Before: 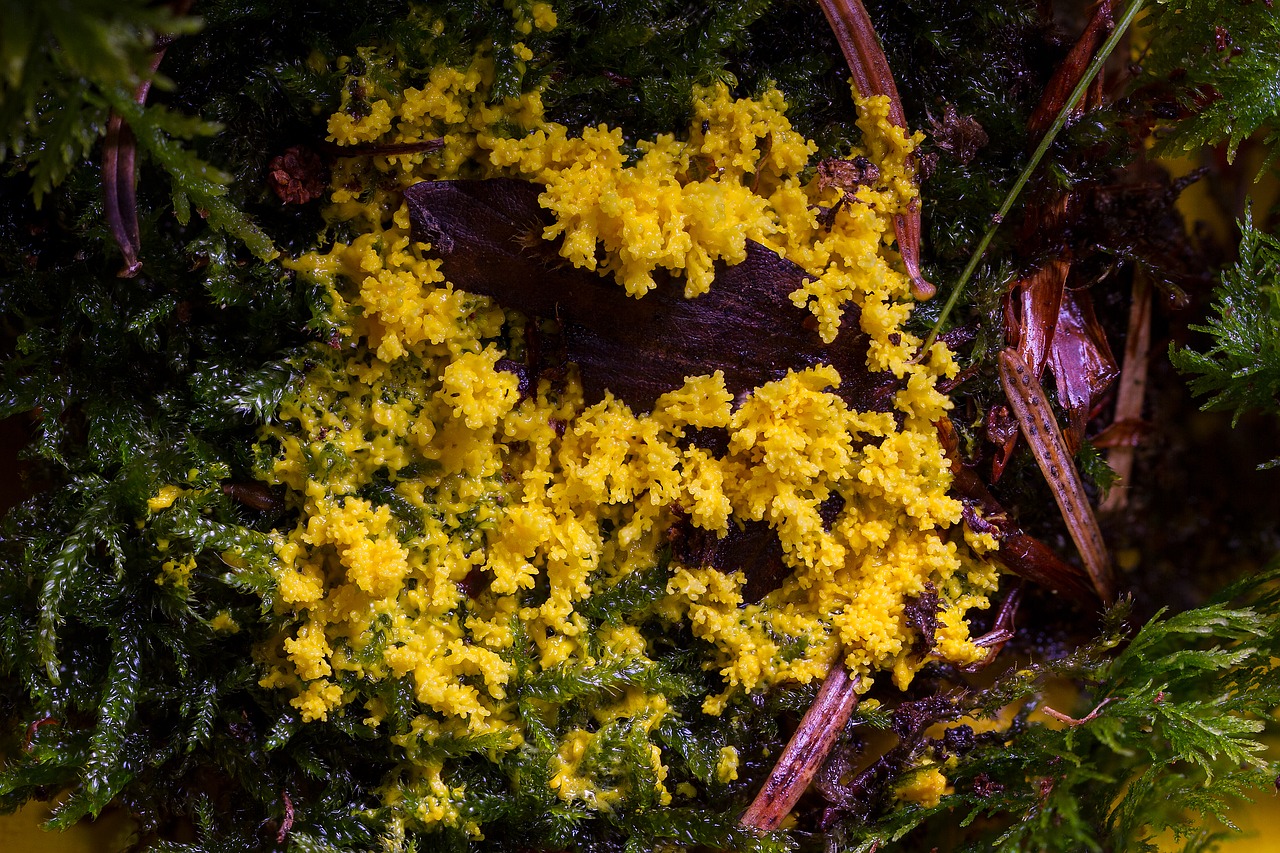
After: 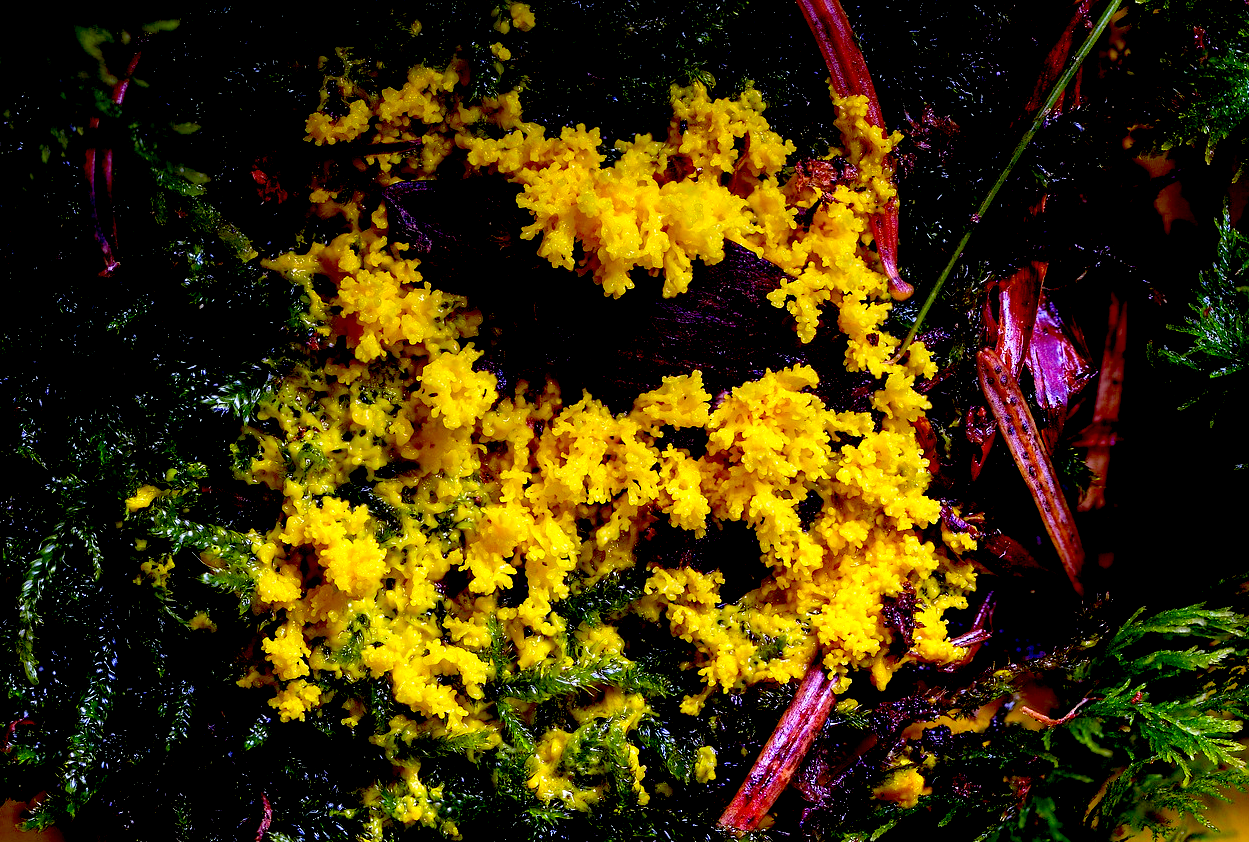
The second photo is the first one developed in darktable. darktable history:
white balance: red 0.986, blue 1.01
crop and rotate: left 1.774%, right 0.633%, bottom 1.28%
color correction: highlights a* -7.33, highlights b* 1.26, shadows a* -3.55, saturation 1.4
exposure: black level correction 0.04, exposure 0.5 EV, compensate highlight preservation false
